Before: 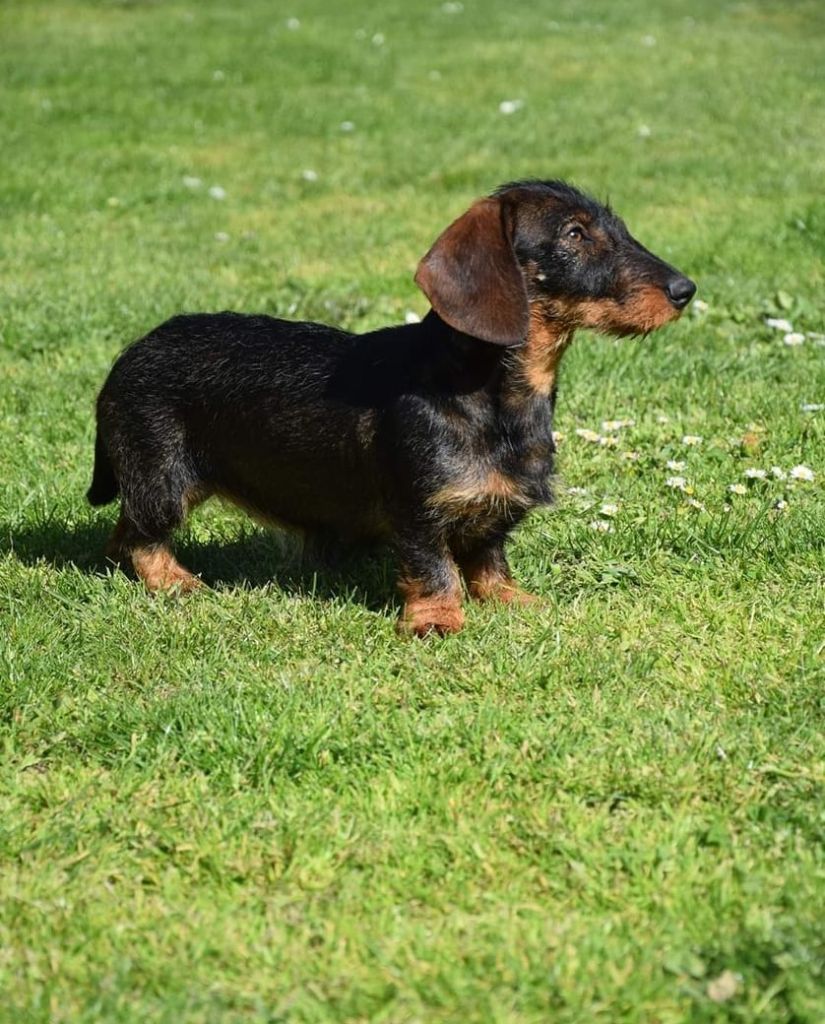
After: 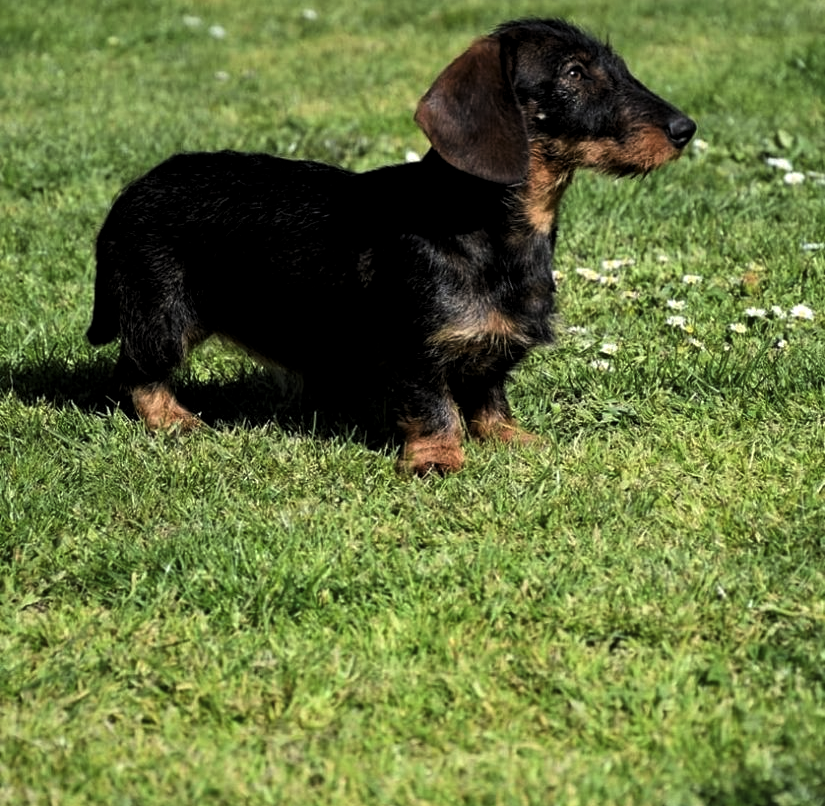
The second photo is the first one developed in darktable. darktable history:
crop and rotate: top 15.774%, bottom 5.506%
levels: levels [0.101, 0.578, 0.953]
